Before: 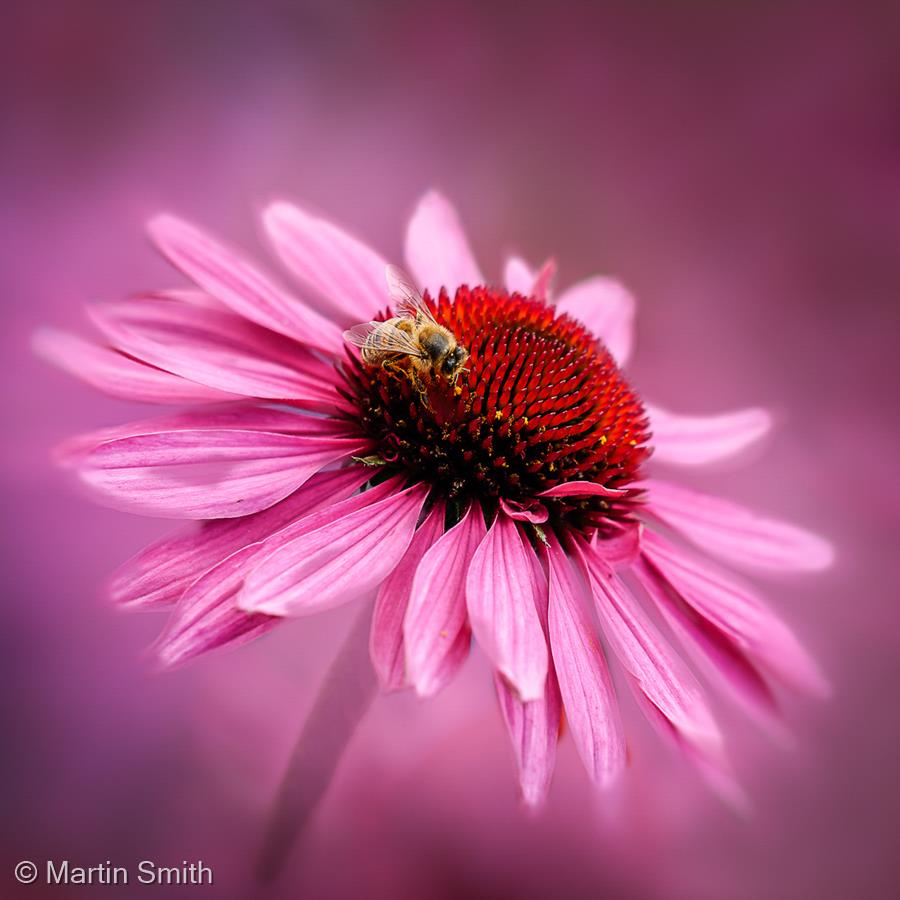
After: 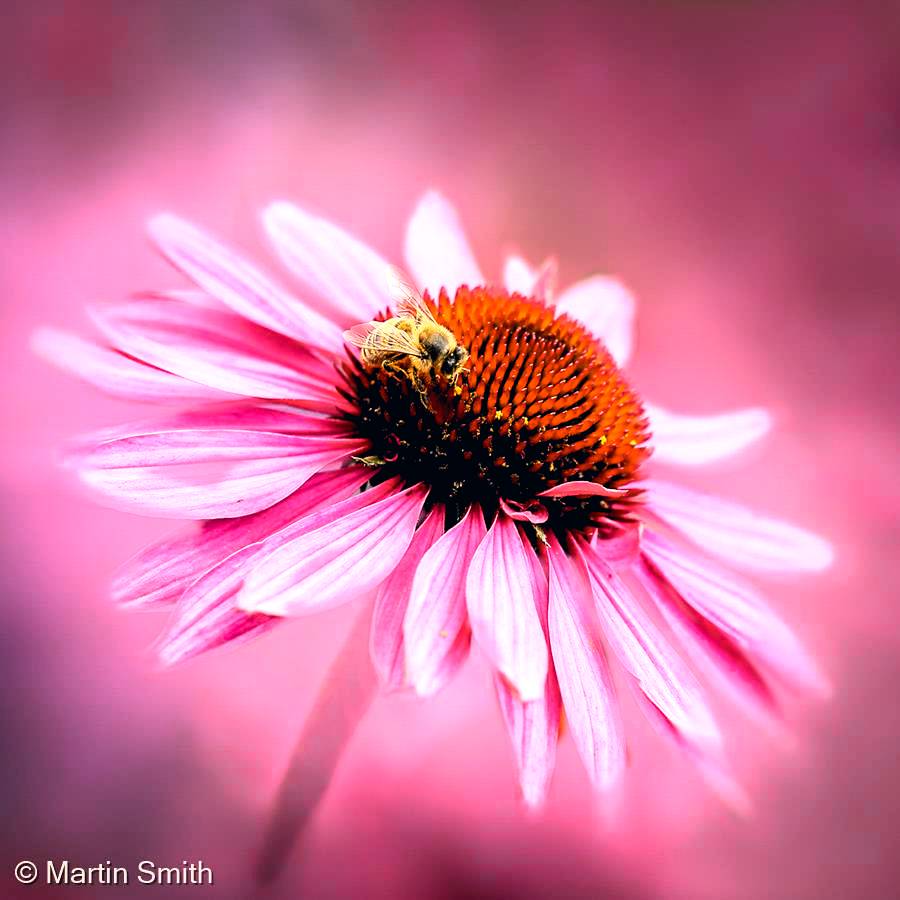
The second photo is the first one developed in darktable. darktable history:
contrast brightness saturation: contrast 0.2, brightness 0.15, saturation 0.14
white balance: red 1.122, green 1.093
color correction: highlights a* 5.38, highlights b* 5.3, shadows a* -4.26, shadows b* -5.11
exposure: black level correction -0.014, exposure -0.193 EV, compensate highlight preservation false
levels: levels [0.073, 0.497, 0.972]
tone curve: color space Lab, linked channels, preserve colors none
color zones: curves: ch0 [(0, 0.558) (0.143, 0.548) (0.286, 0.447) (0.429, 0.259) (0.571, 0.5) (0.714, 0.5) (0.857, 0.593) (1, 0.558)]; ch1 [(0, 0.543) (0.01, 0.544) (0.12, 0.492) (0.248, 0.458) (0.5, 0.534) (0.748, 0.5) (0.99, 0.469) (1, 0.543)]; ch2 [(0, 0.507) (0.143, 0.522) (0.286, 0.505) (0.429, 0.5) (0.571, 0.5) (0.714, 0.5) (0.857, 0.5) (1, 0.507)]
base curve: curves: ch0 [(0.017, 0) (0.425, 0.441) (0.844, 0.933) (1, 1)], preserve colors none
